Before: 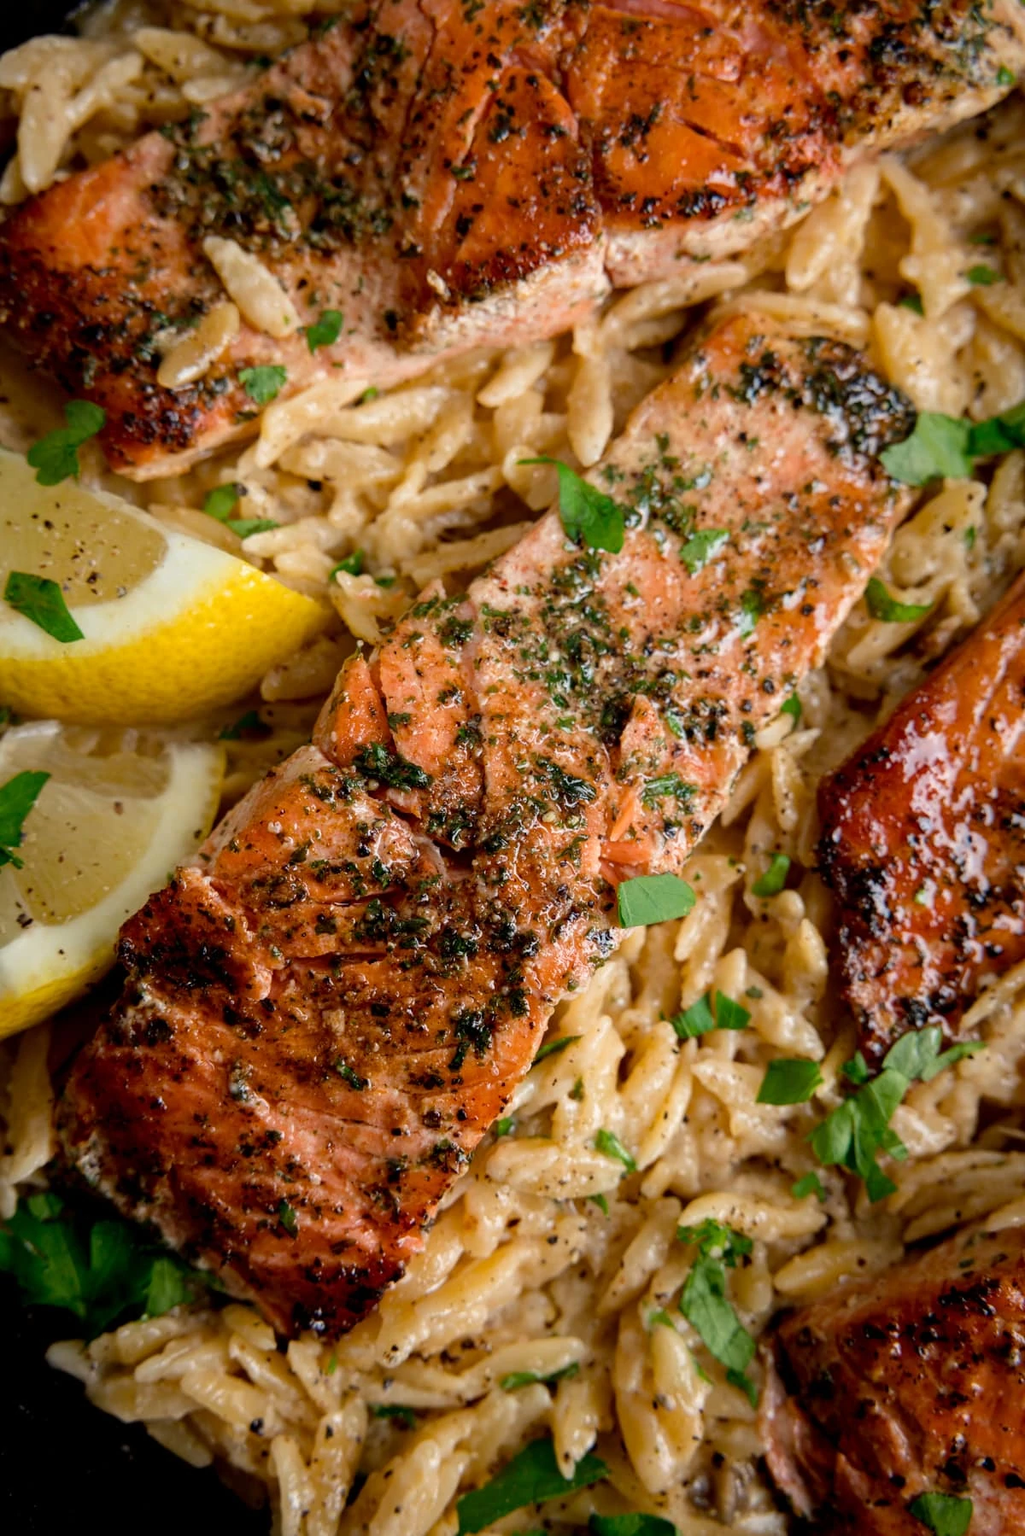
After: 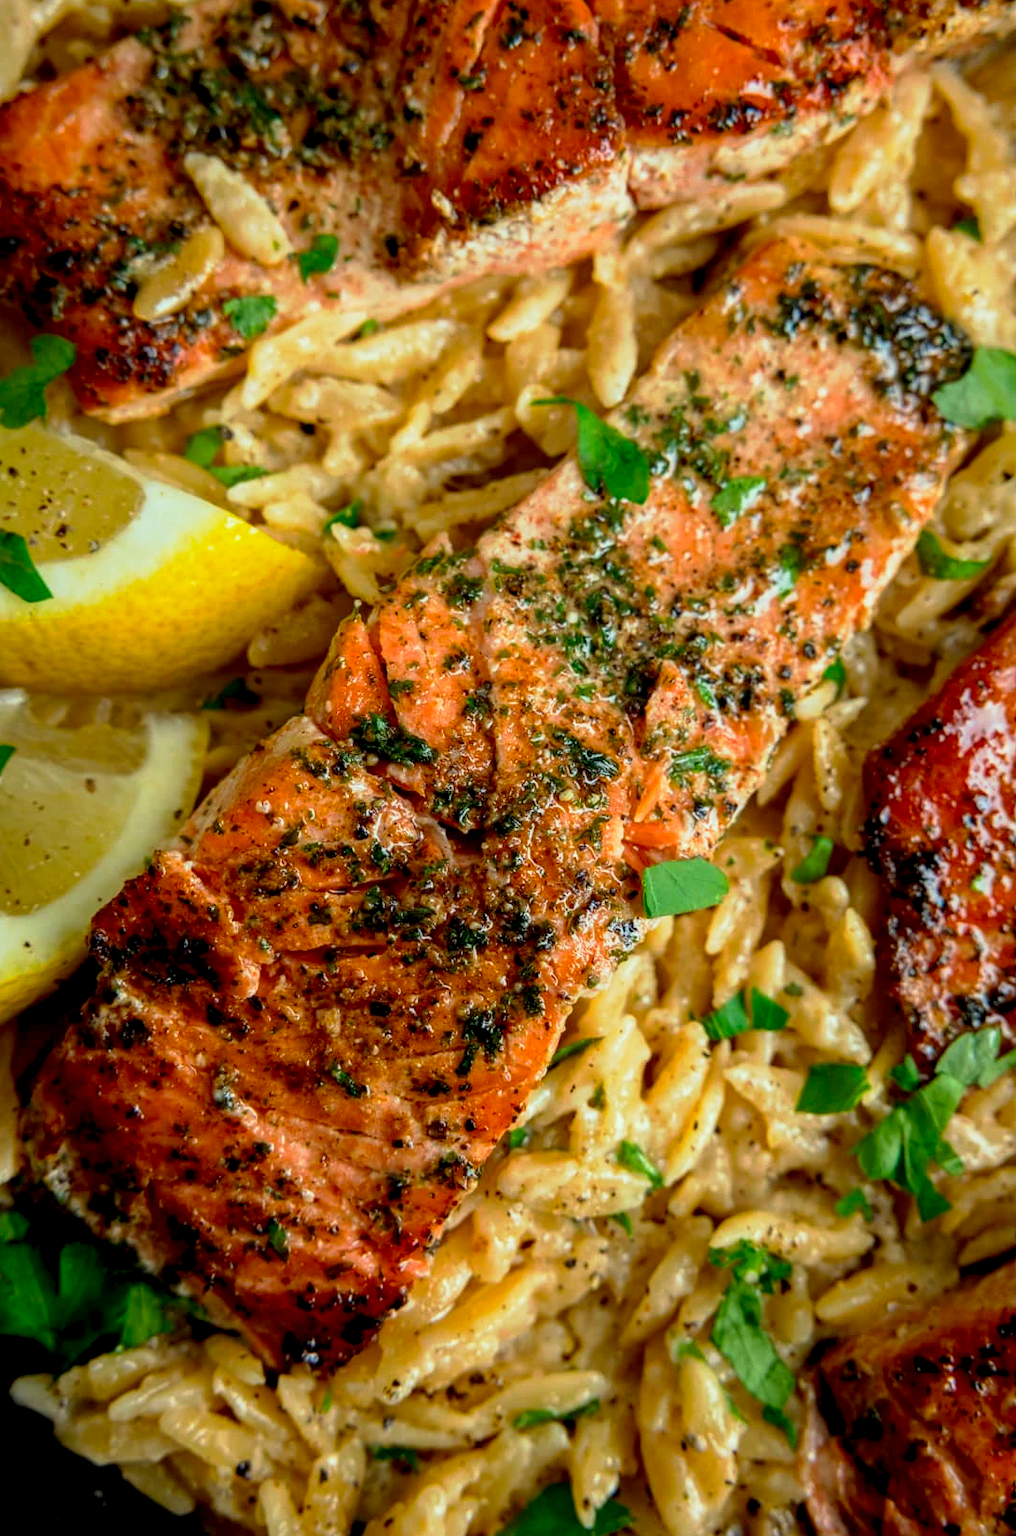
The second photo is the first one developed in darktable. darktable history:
crop: left 3.589%, top 6.421%, right 6.681%, bottom 3.187%
color correction: highlights a* -7.55, highlights b* 1.4, shadows a* -2.85, saturation 1.39
local contrast: on, module defaults
tone curve: curves: ch0 [(0.013, 0) (0.061, 0.068) (0.239, 0.256) (0.502, 0.505) (0.683, 0.676) (0.761, 0.773) (0.858, 0.858) (0.987, 0.945)]; ch1 [(0, 0) (0.172, 0.123) (0.304, 0.288) (0.414, 0.44) (0.472, 0.473) (0.502, 0.508) (0.521, 0.528) (0.583, 0.595) (0.654, 0.673) (0.728, 0.761) (1, 1)]; ch2 [(0, 0) (0.411, 0.424) (0.485, 0.476) (0.502, 0.502) (0.553, 0.557) (0.57, 0.576) (1, 1)], preserve colors none
